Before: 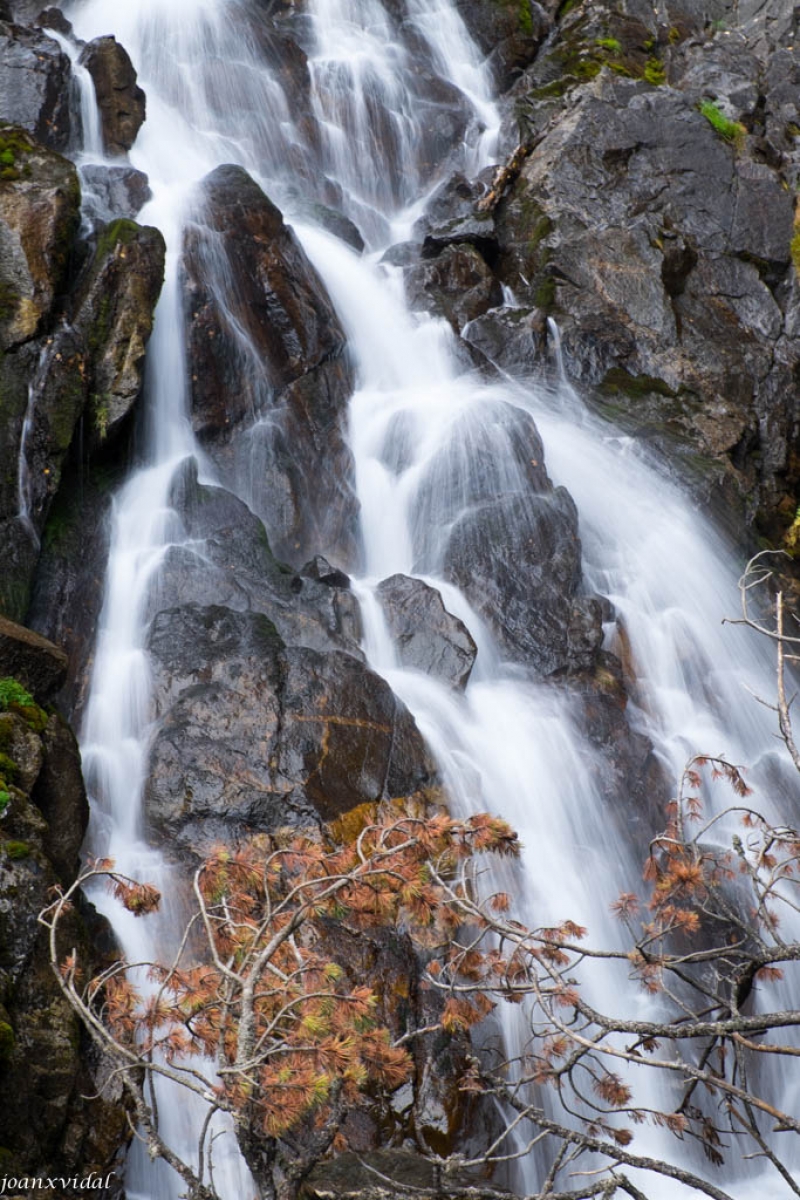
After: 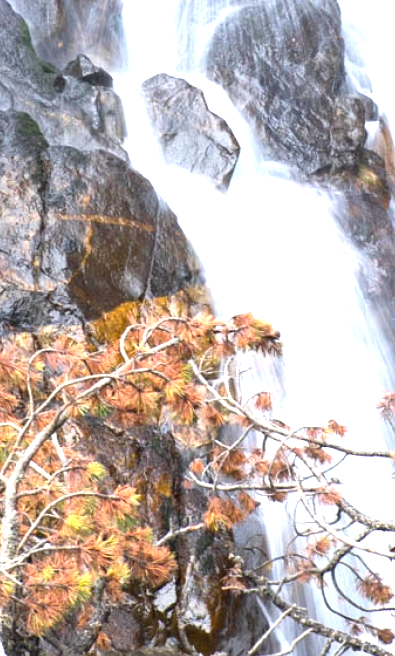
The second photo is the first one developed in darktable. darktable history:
crop: left 29.672%, top 41.786%, right 20.851%, bottom 3.487%
exposure: black level correction 0, exposure 1.45 EV, compensate exposure bias true, compensate highlight preservation false
